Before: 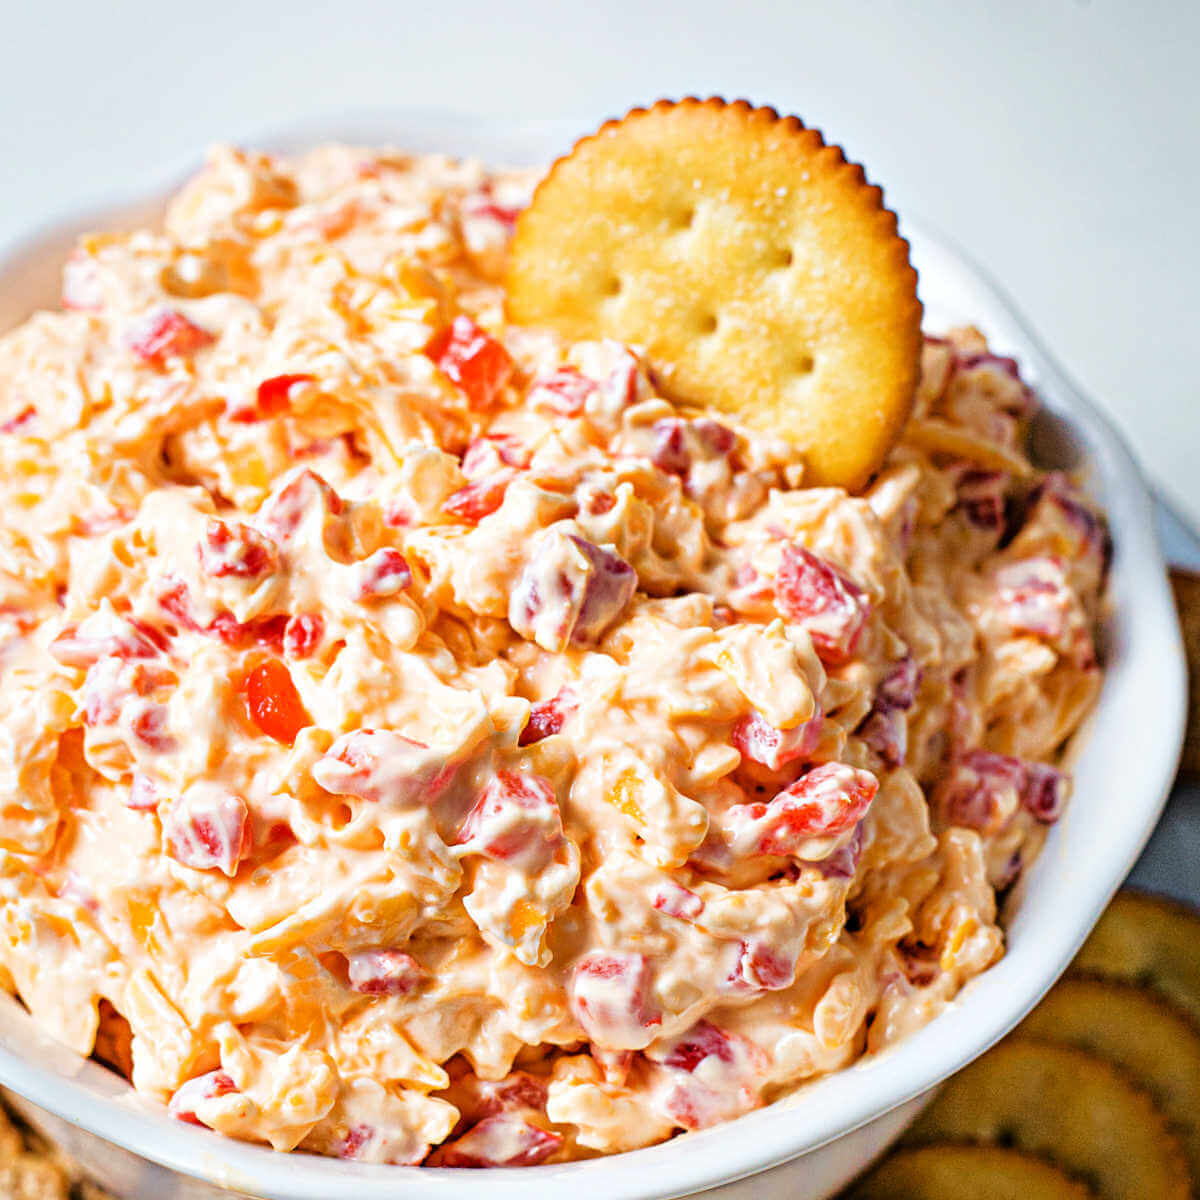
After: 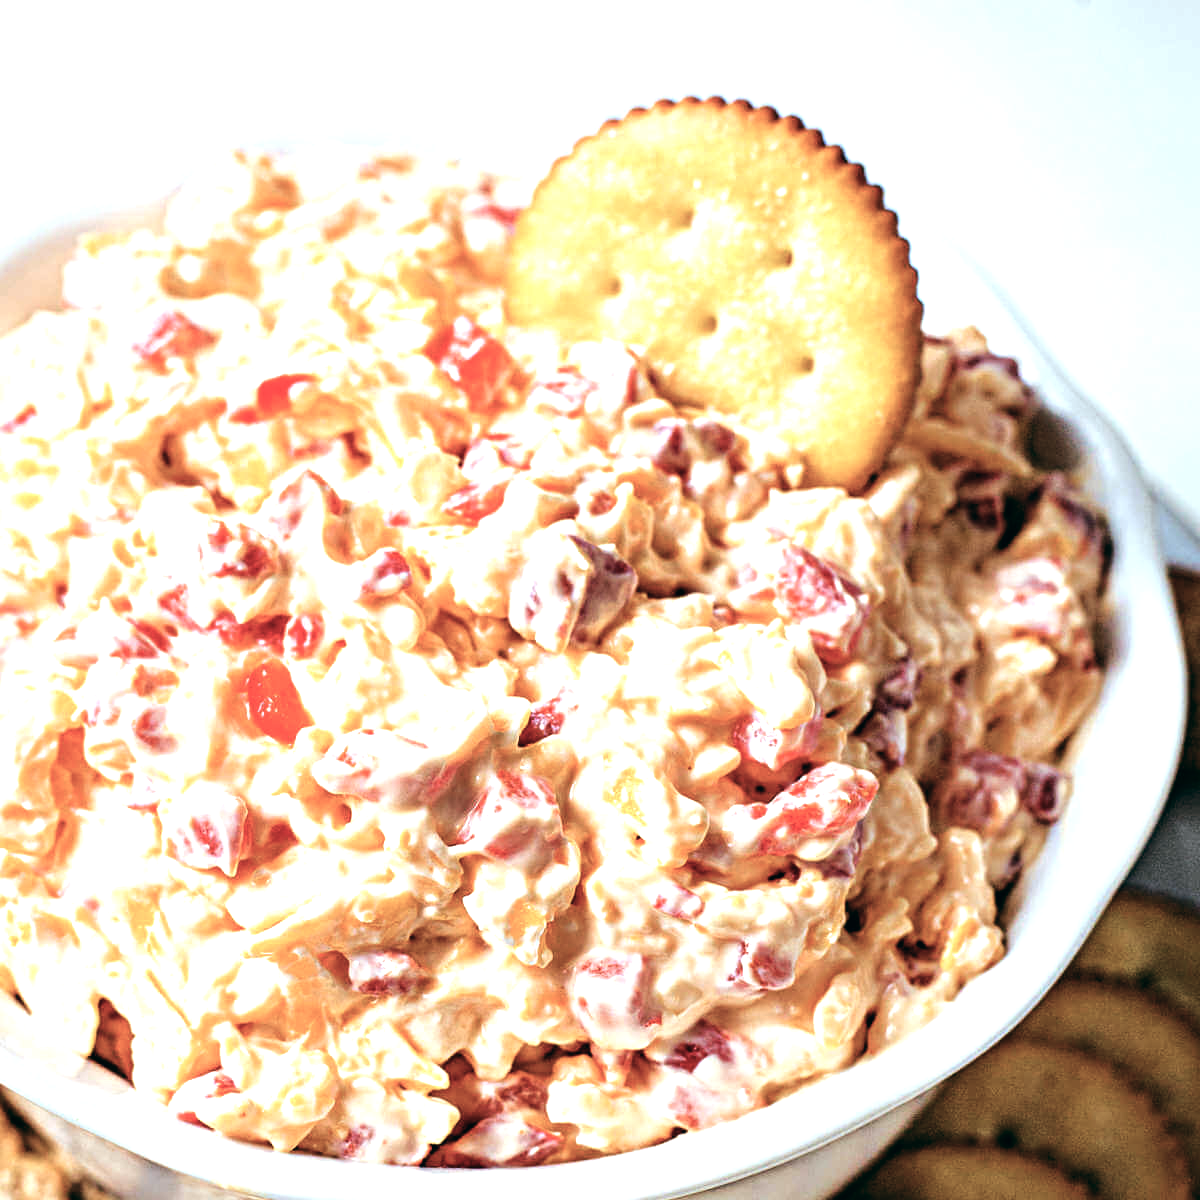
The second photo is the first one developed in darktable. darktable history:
color balance: lift [1, 0.994, 1.002, 1.006], gamma [0.957, 1.081, 1.016, 0.919], gain [0.97, 0.972, 1.01, 1.028], input saturation 91.06%, output saturation 79.8%
tone equalizer: -8 EV -0.75 EV, -7 EV -0.7 EV, -6 EV -0.6 EV, -5 EV -0.4 EV, -3 EV 0.4 EV, -2 EV 0.6 EV, -1 EV 0.7 EV, +0 EV 0.75 EV, edges refinement/feathering 500, mask exposure compensation -1.57 EV, preserve details no
